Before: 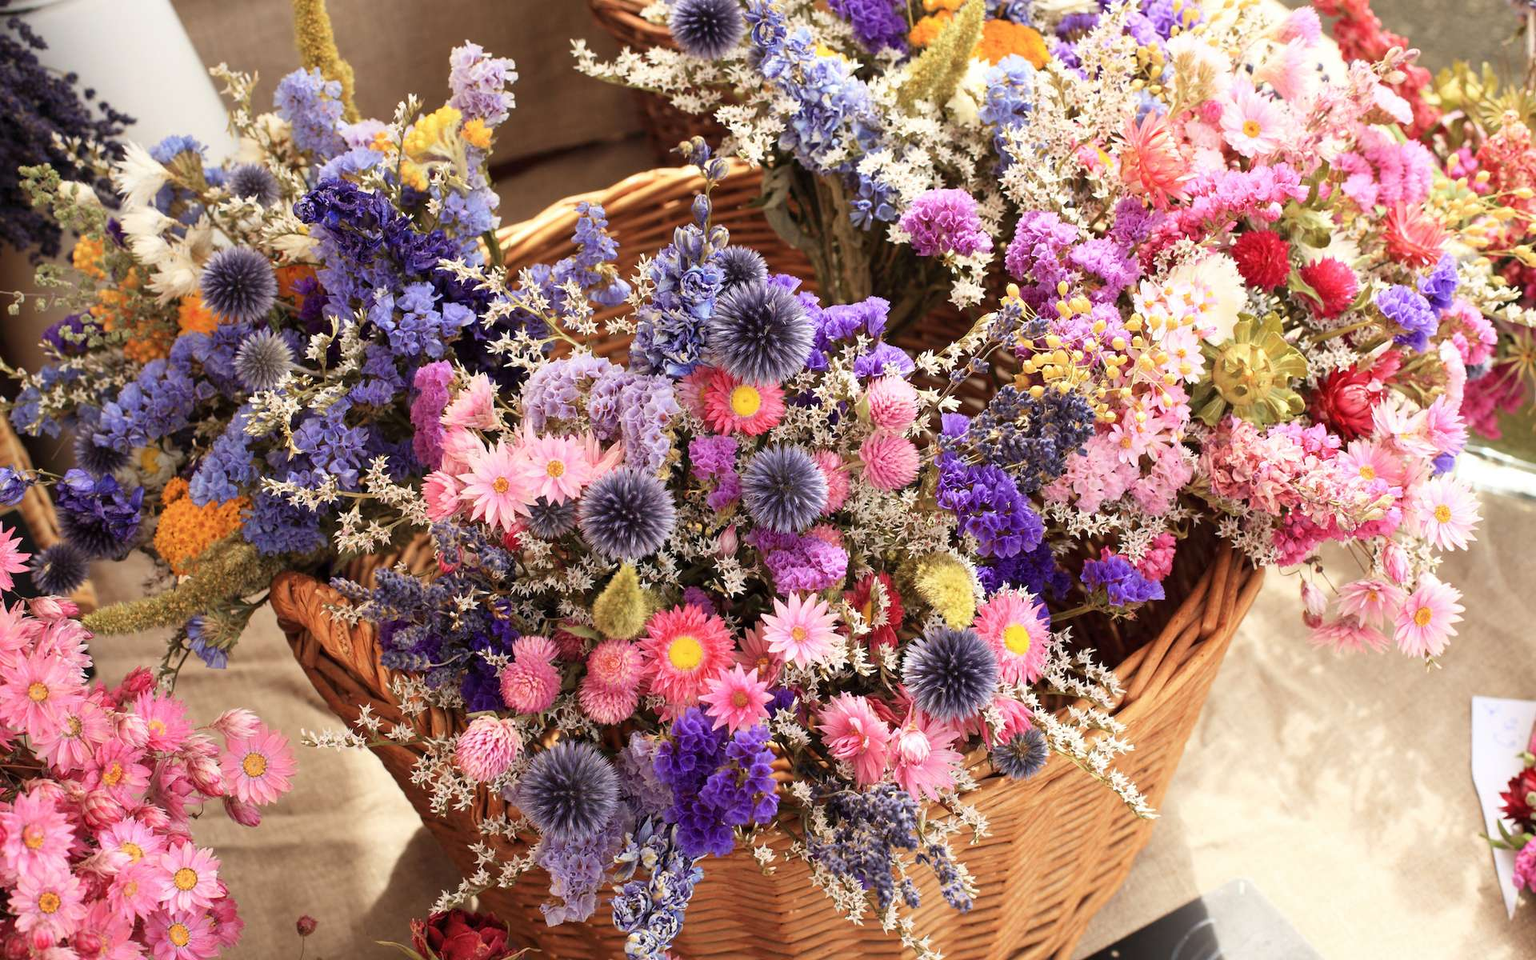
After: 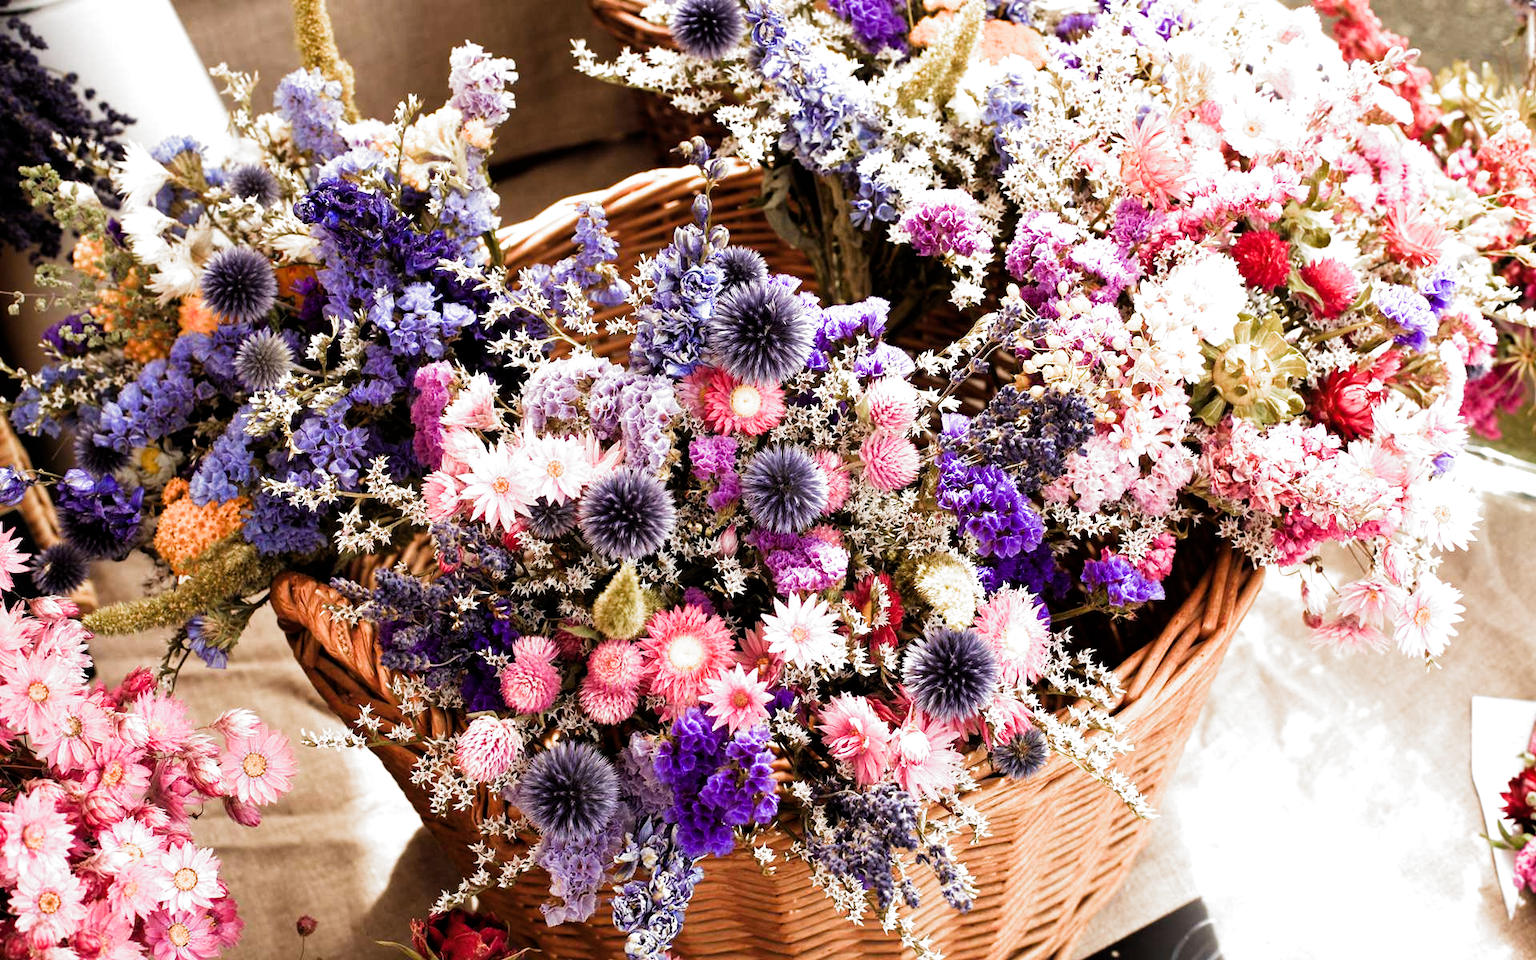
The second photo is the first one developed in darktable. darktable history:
filmic rgb: black relative exposure -8.2 EV, white relative exposure 2.2 EV, threshold 3 EV, hardness 7.11, latitude 75%, contrast 1.325, highlights saturation mix -2%, shadows ↔ highlights balance 30%, preserve chrominance RGB euclidean norm, color science v5 (2021), contrast in shadows safe, contrast in highlights safe, enable highlight reconstruction true
color balance rgb "[modern colors]": linear chroma grading › shadows 32%, linear chroma grading › global chroma -2%, linear chroma grading › mid-tones 4%, perceptual saturation grading › global saturation -2%, perceptual saturation grading › highlights -8%, perceptual saturation grading › mid-tones 8%, perceptual saturation grading › shadows 4%, perceptual brilliance grading › highlights 8%, perceptual brilliance grading › mid-tones 4%, perceptual brilliance grading › shadows 2%, global vibrance 16%, saturation formula JzAzBz (2021)
